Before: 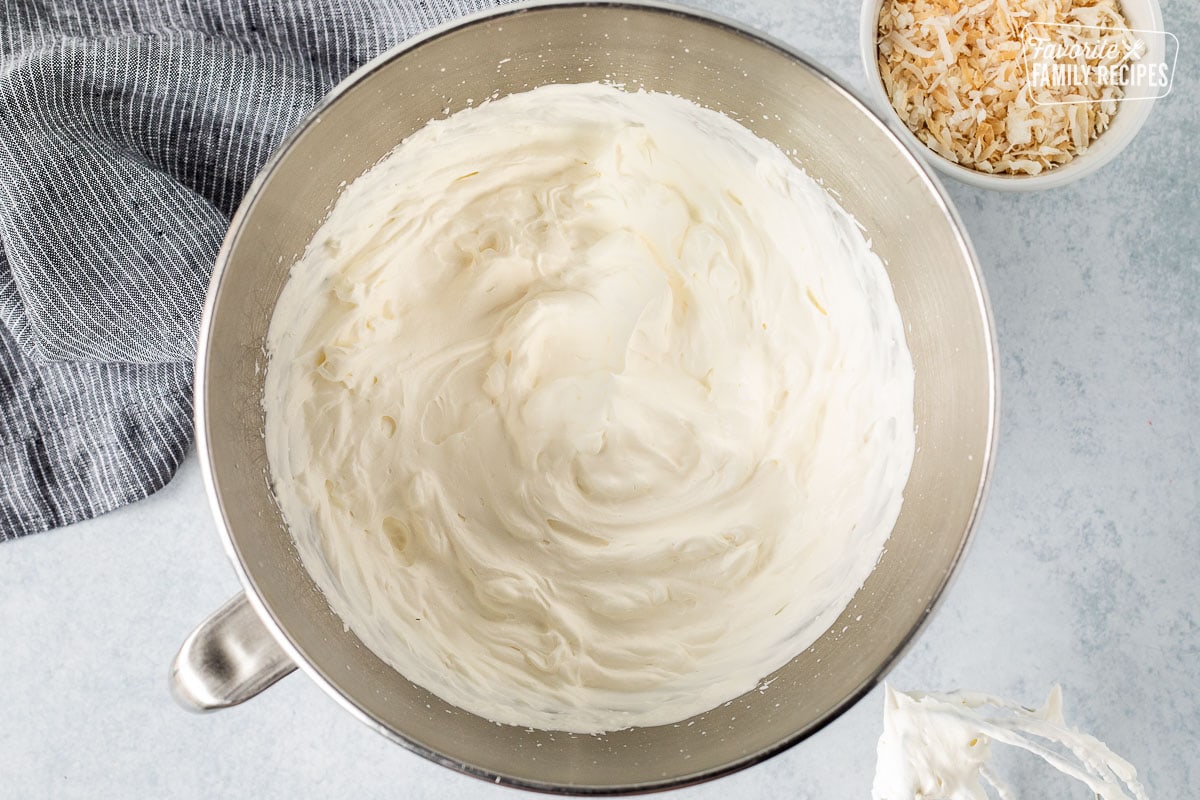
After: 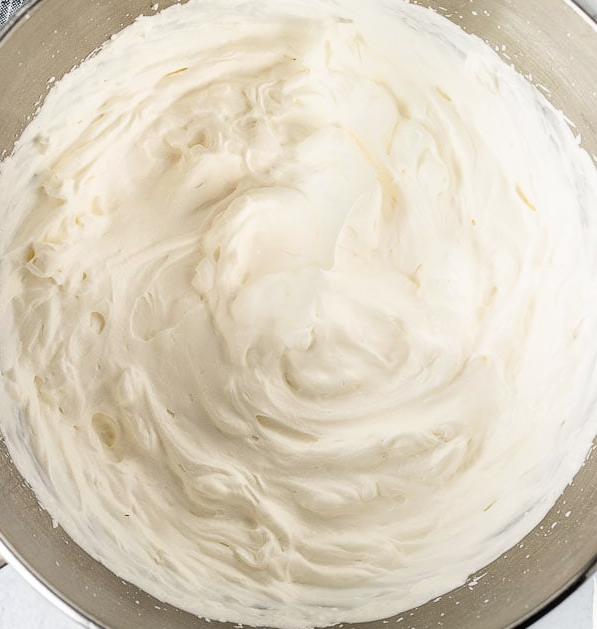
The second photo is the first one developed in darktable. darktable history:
filmic rgb: black relative exposure -4.91 EV, white relative exposure 2.83 EV, hardness 3.7
crop and rotate: angle 0.015°, left 24.262%, top 13.081%, right 25.916%, bottom 8.158%
local contrast: on, module defaults
color zones: curves: ch1 [(0, 0.469) (0.01, 0.469) (0.12, 0.446) (0.248, 0.469) (0.5, 0.5) (0.748, 0.5) (0.99, 0.469) (1, 0.469)]
